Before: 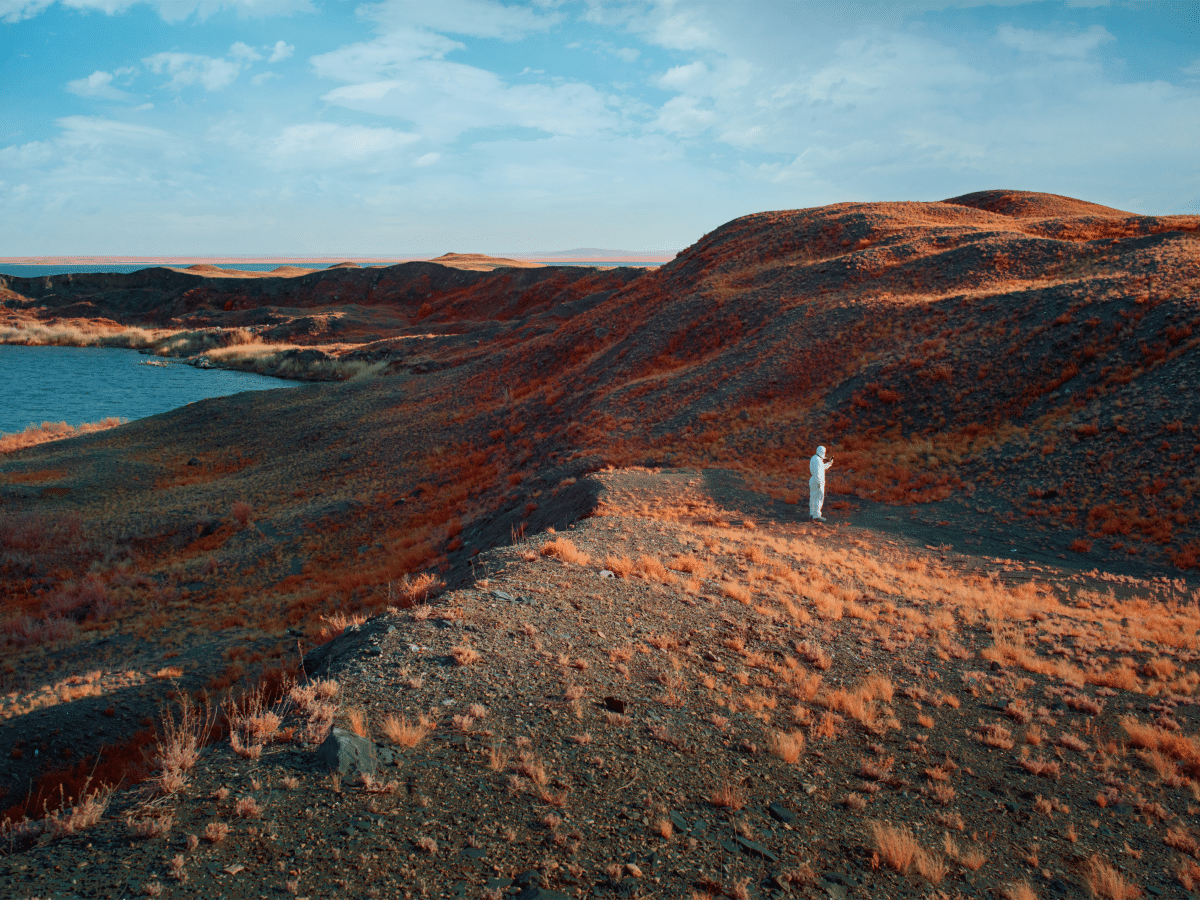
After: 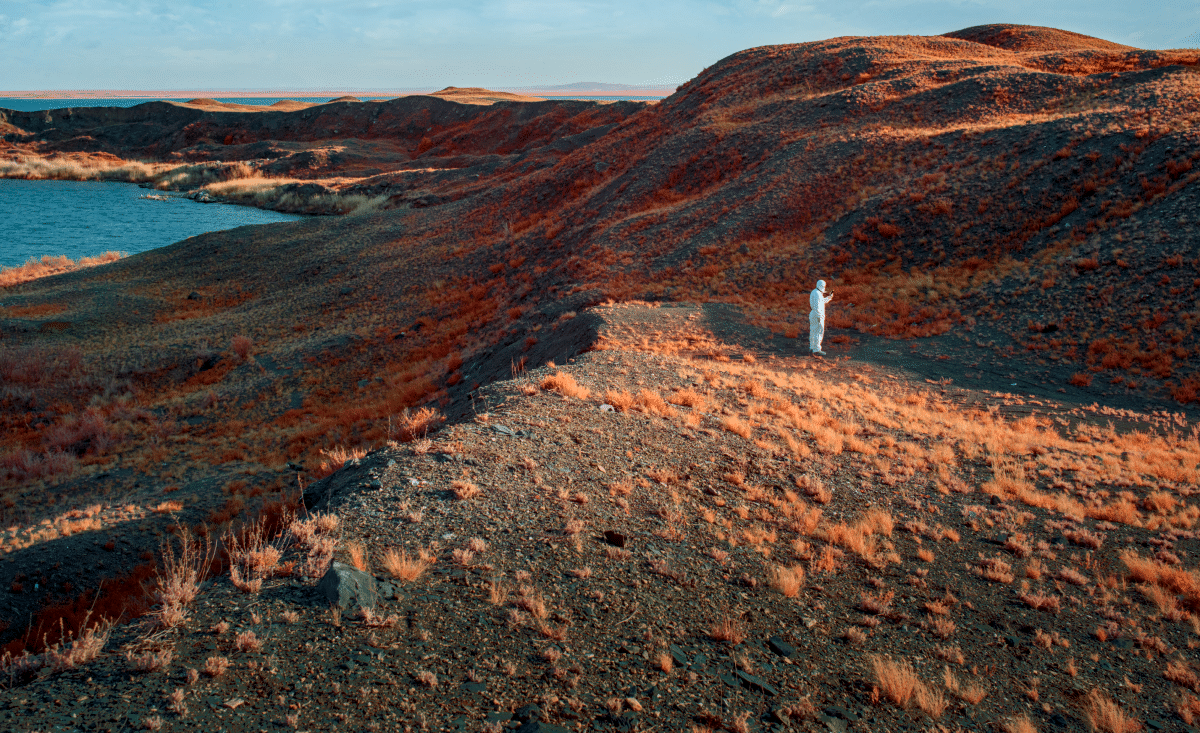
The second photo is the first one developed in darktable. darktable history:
crop and rotate: top 18.484%
color correction: highlights b* 0.033, saturation 1.09
local contrast: detail 130%
